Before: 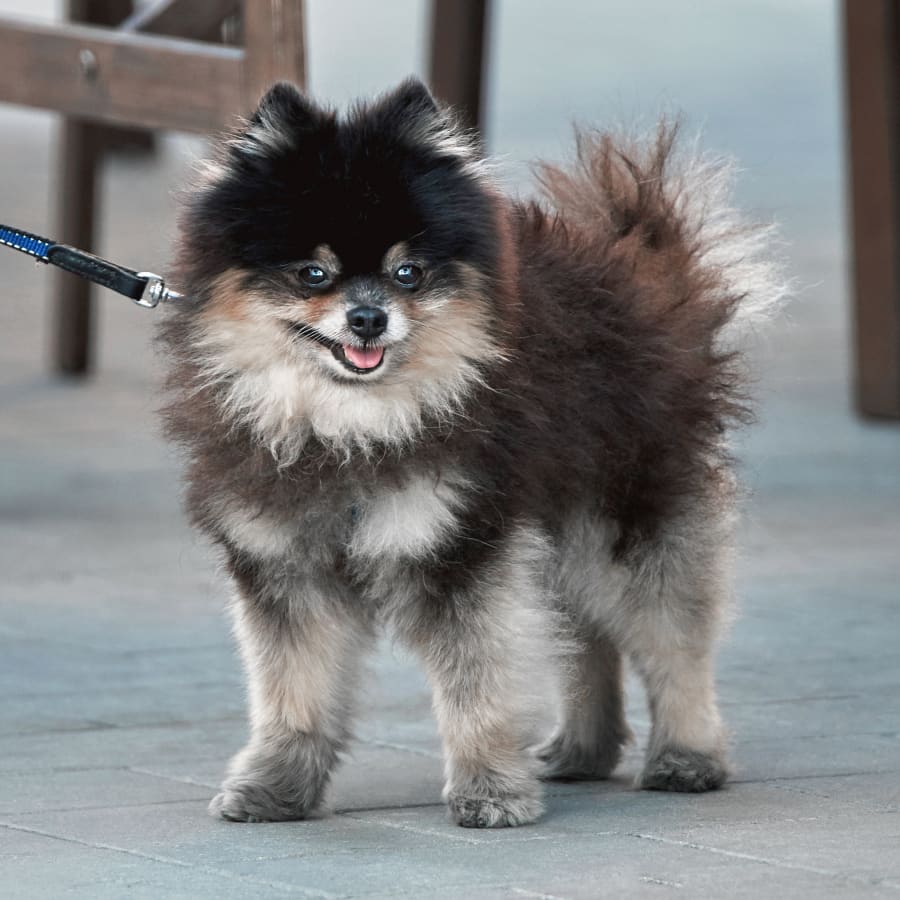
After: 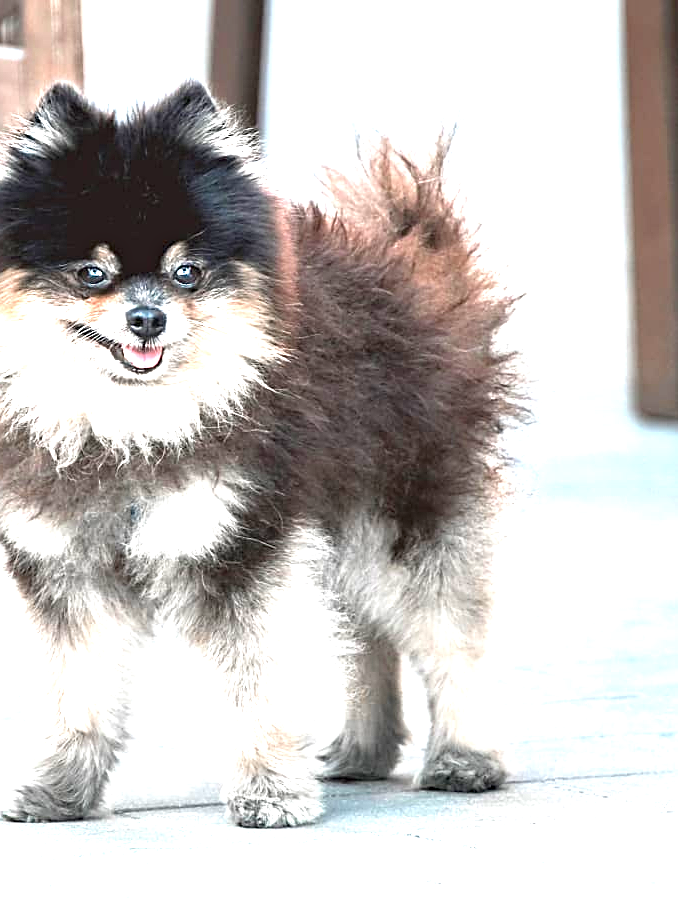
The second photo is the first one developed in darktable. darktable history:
sharpen: on, module defaults
crop and rotate: left 24.609%
exposure: exposure 1.99 EV, compensate highlight preservation false
haze removal: strength 0.09, compatibility mode true, adaptive false
